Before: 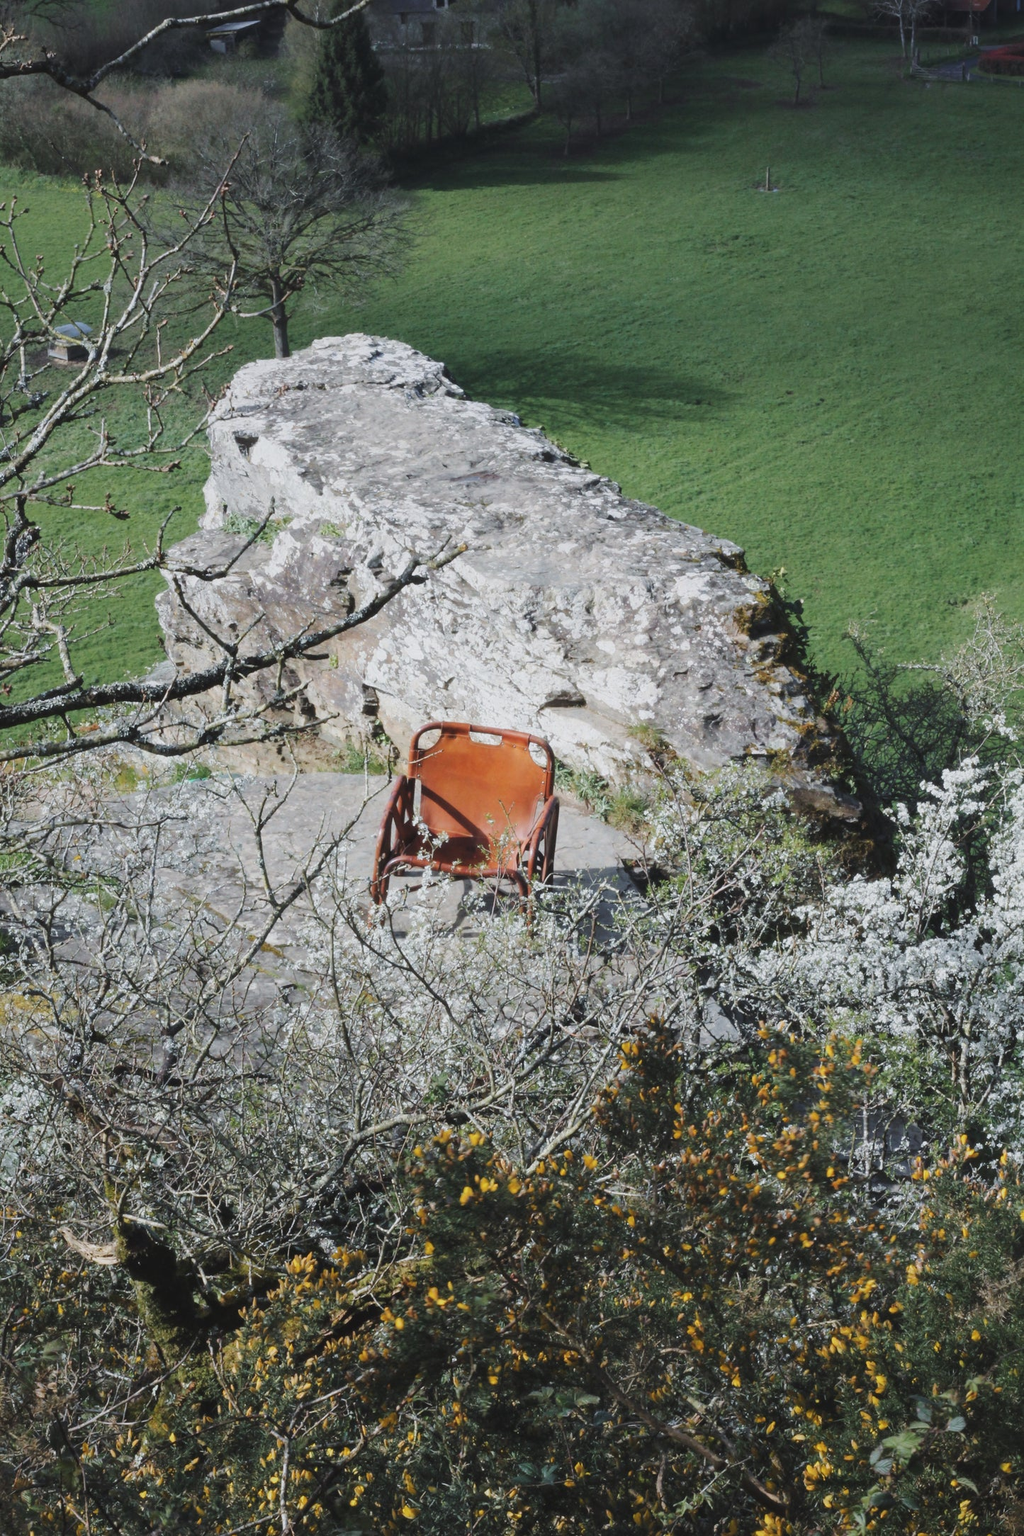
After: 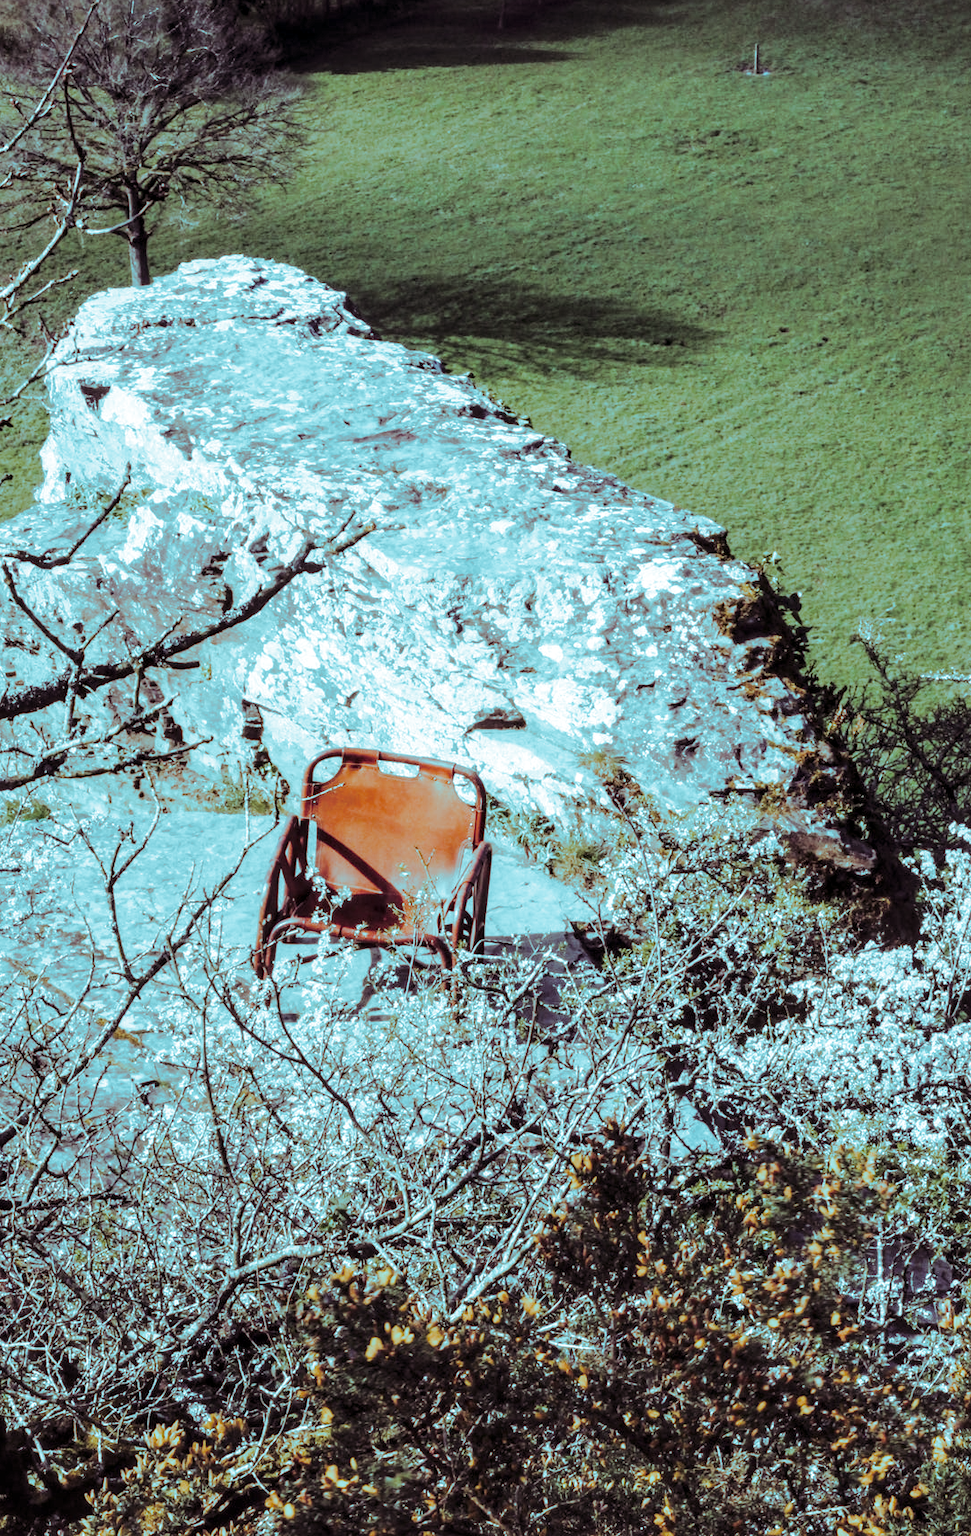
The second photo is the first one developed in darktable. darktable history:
crop: left 16.768%, top 8.653%, right 8.362%, bottom 12.485%
split-toning: shadows › hue 327.6°, highlights › hue 198°, highlights › saturation 0.55, balance -21.25, compress 0%
tone curve: curves: ch0 [(0, 0) (0.003, 0.047) (0.011, 0.05) (0.025, 0.053) (0.044, 0.057) (0.069, 0.062) (0.1, 0.084) (0.136, 0.115) (0.177, 0.159) (0.224, 0.216) (0.277, 0.289) (0.335, 0.382) (0.399, 0.474) (0.468, 0.561) (0.543, 0.636) (0.623, 0.705) (0.709, 0.778) (0.801, 0.847) (0.898, 0.916) (1, 1)], preserve colors none
local contrast: detail 154%
